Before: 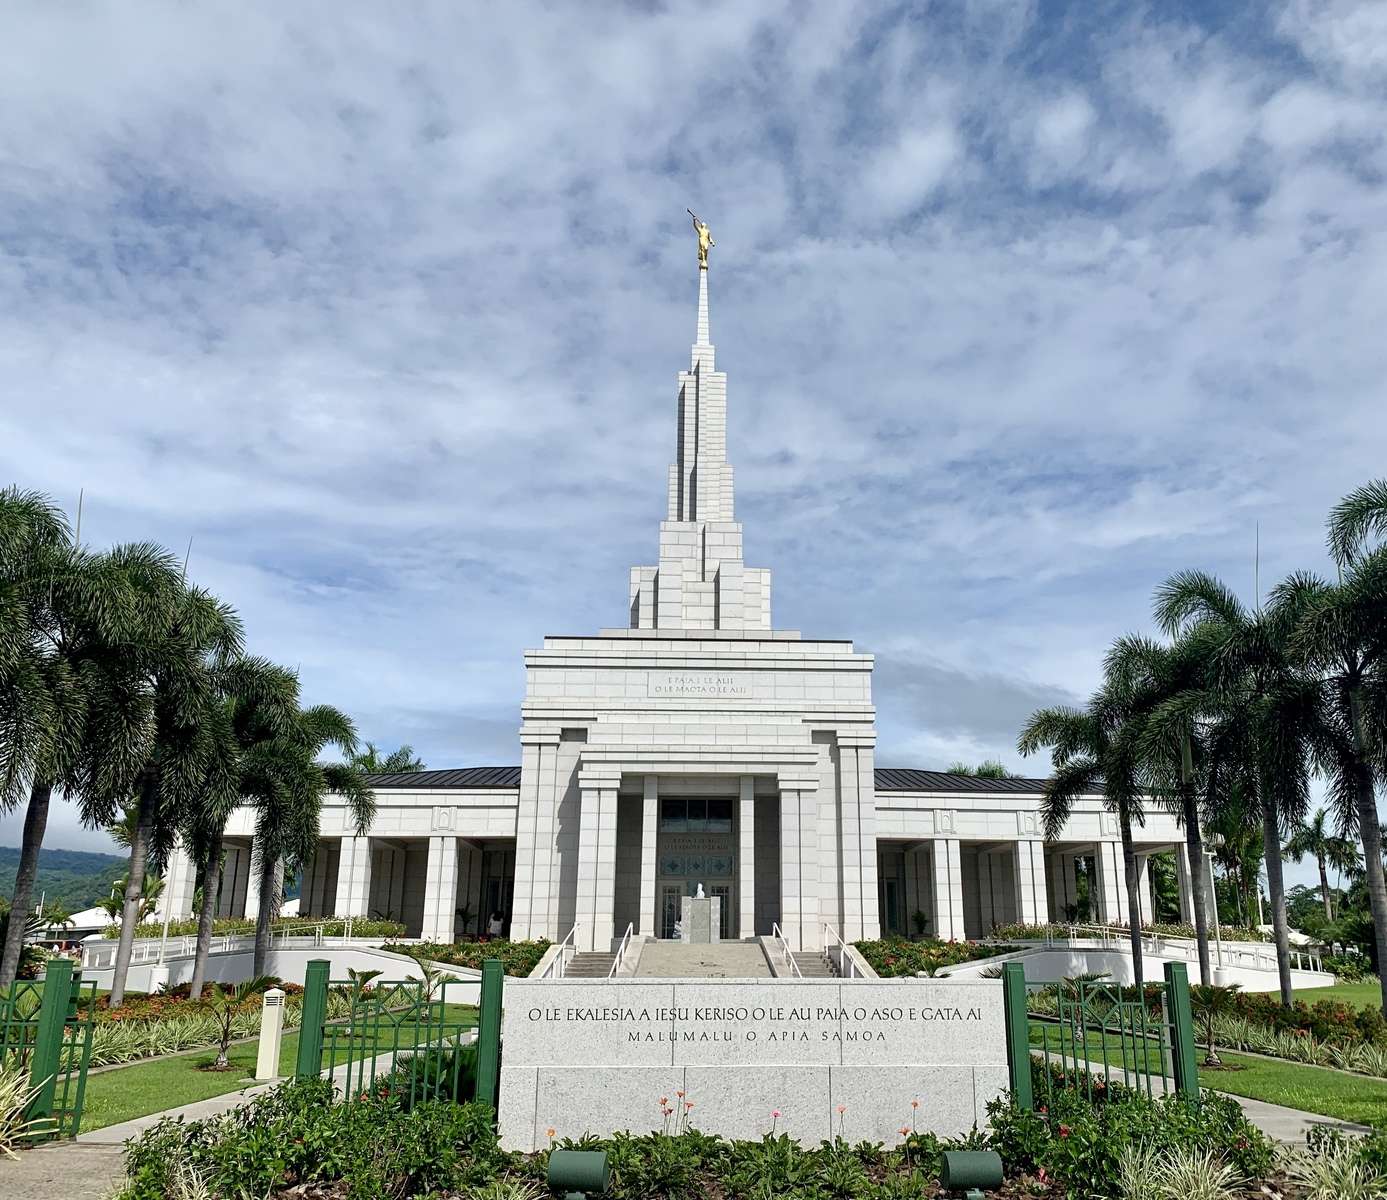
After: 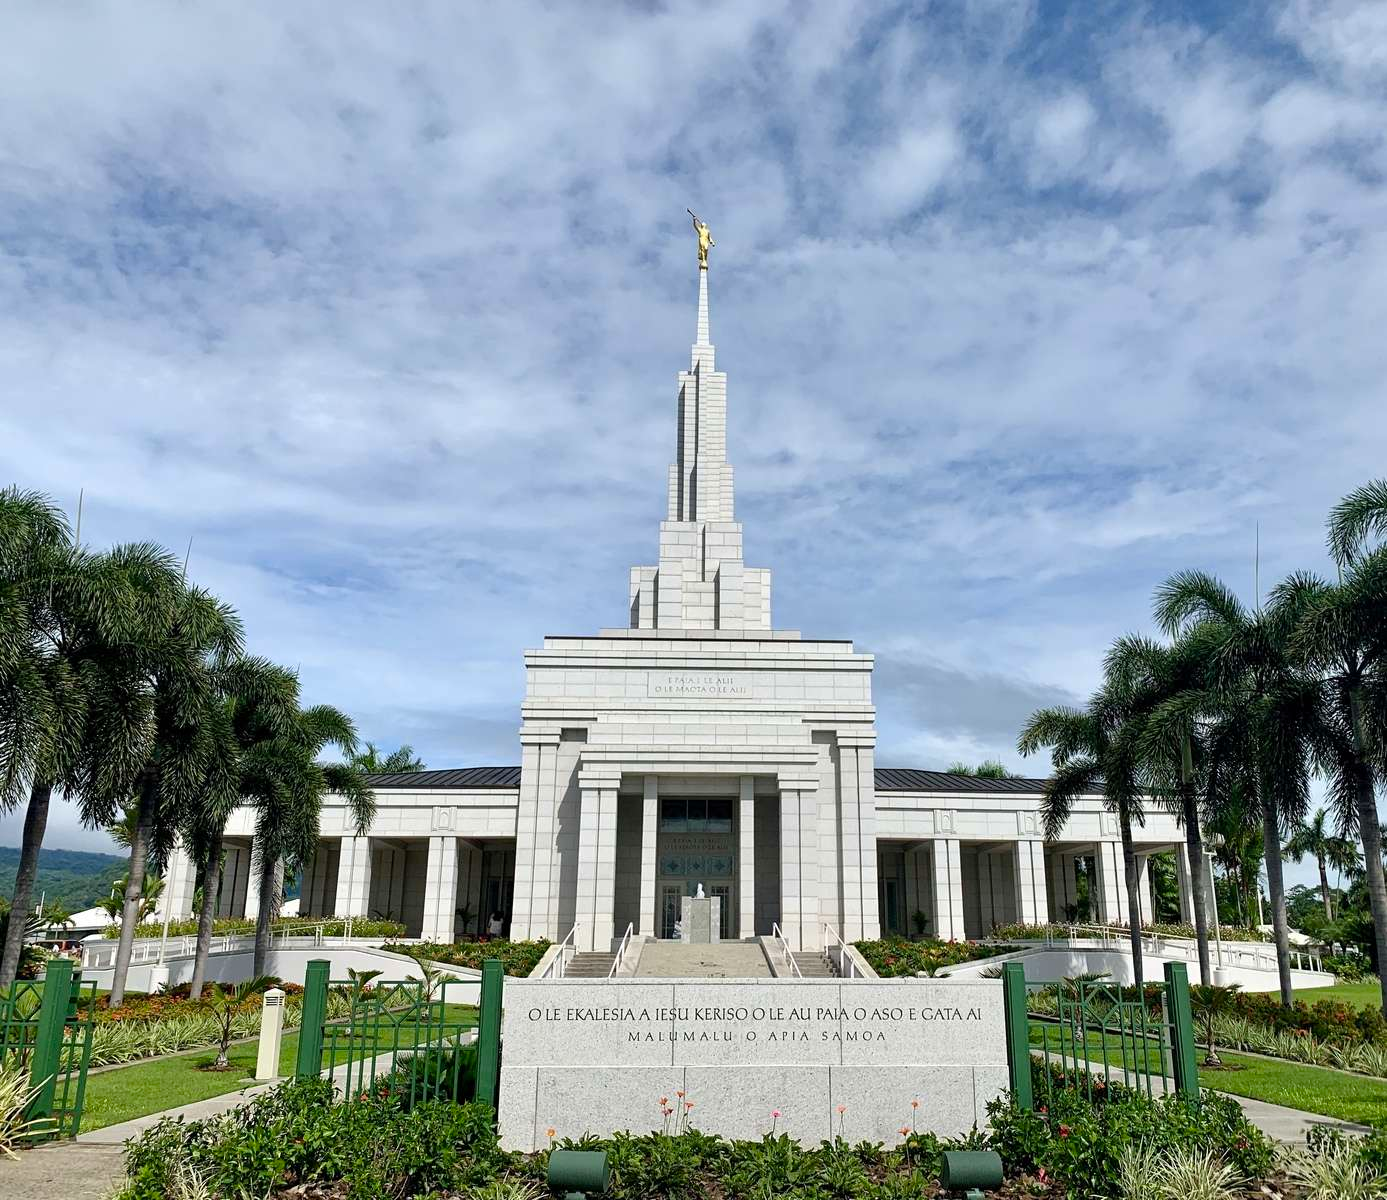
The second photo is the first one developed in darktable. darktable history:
color balance rgb: shadows lift › chroma 0.932%, shadows lift › hue 114.55°, perceptual saturation grading › global saturation 19.766%, global vibrance 5.063%
